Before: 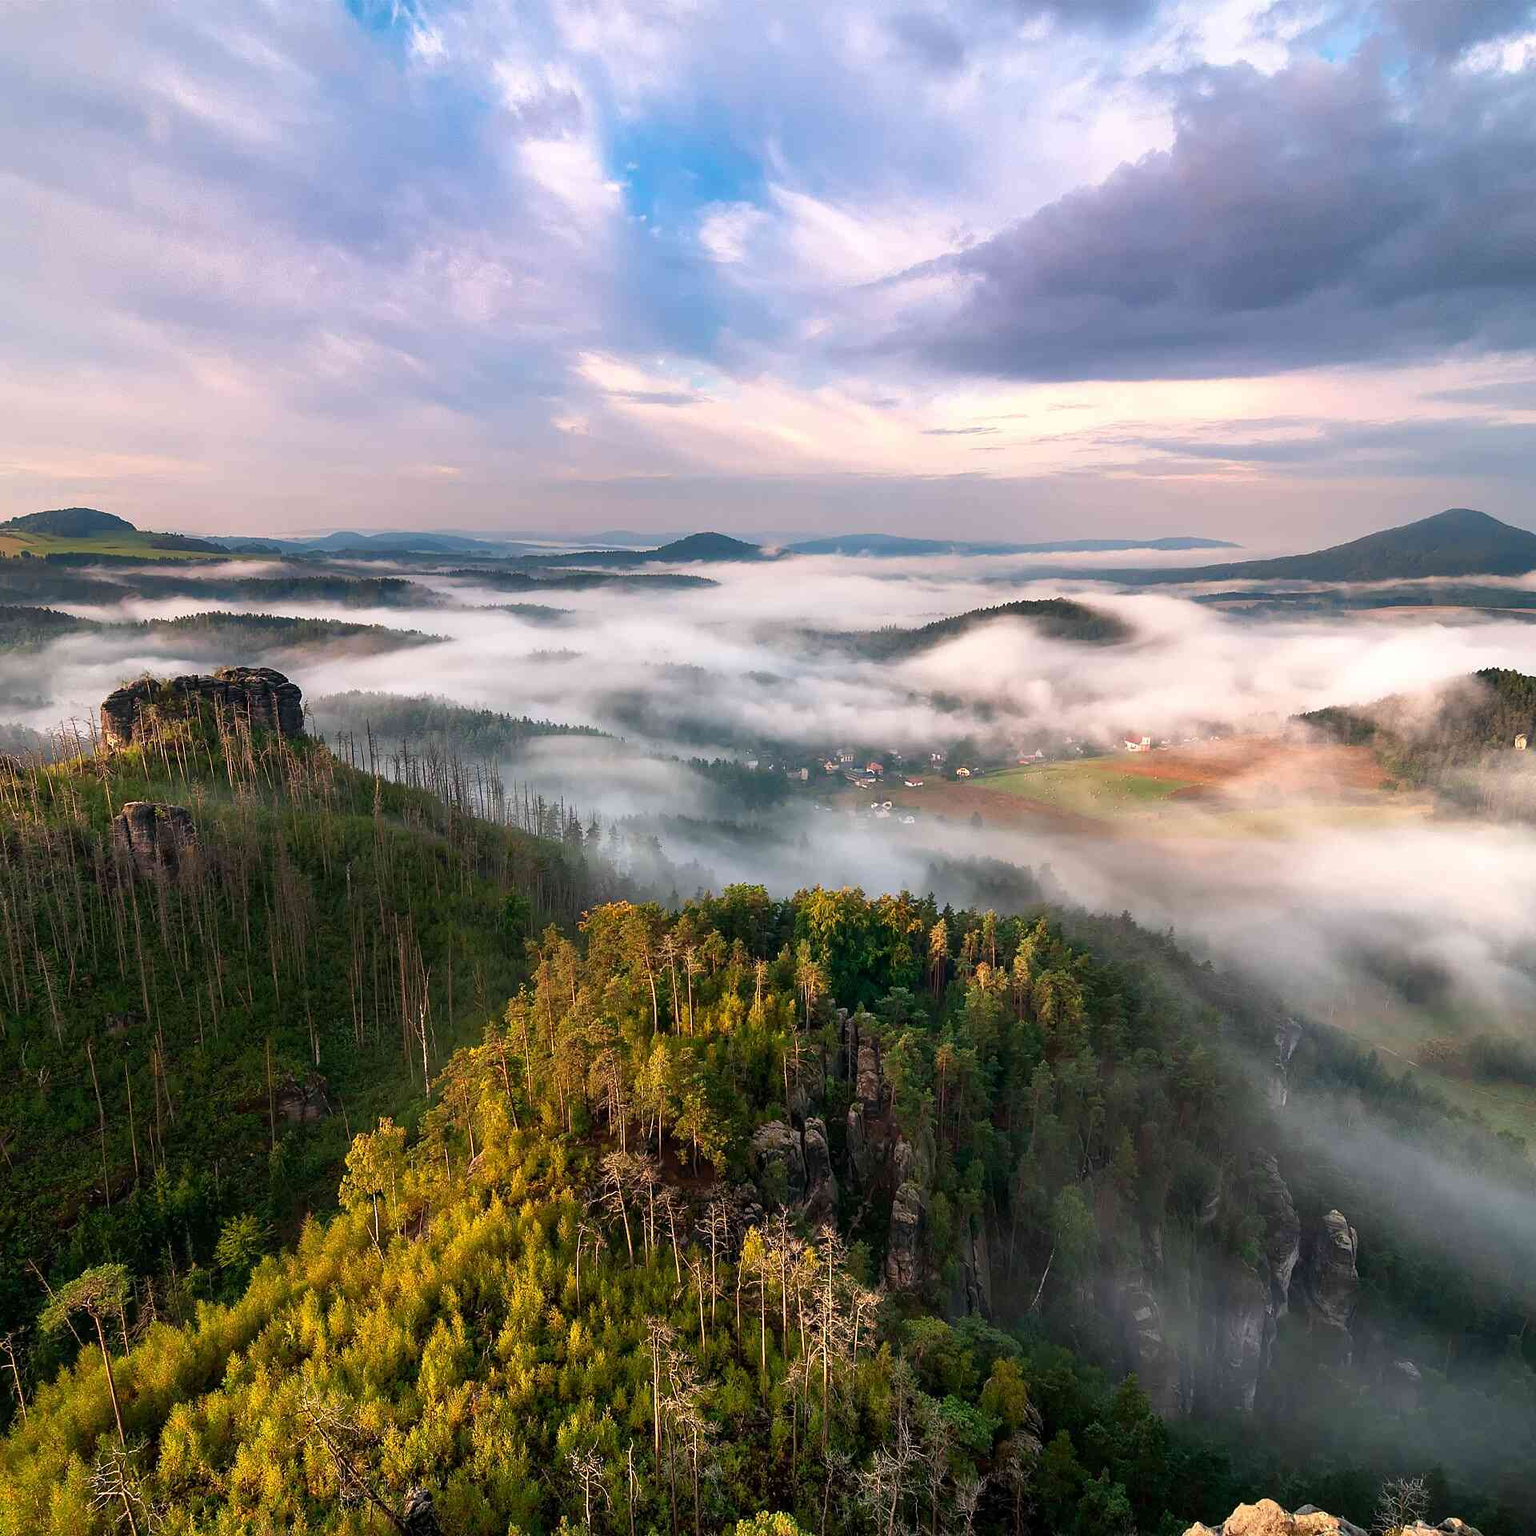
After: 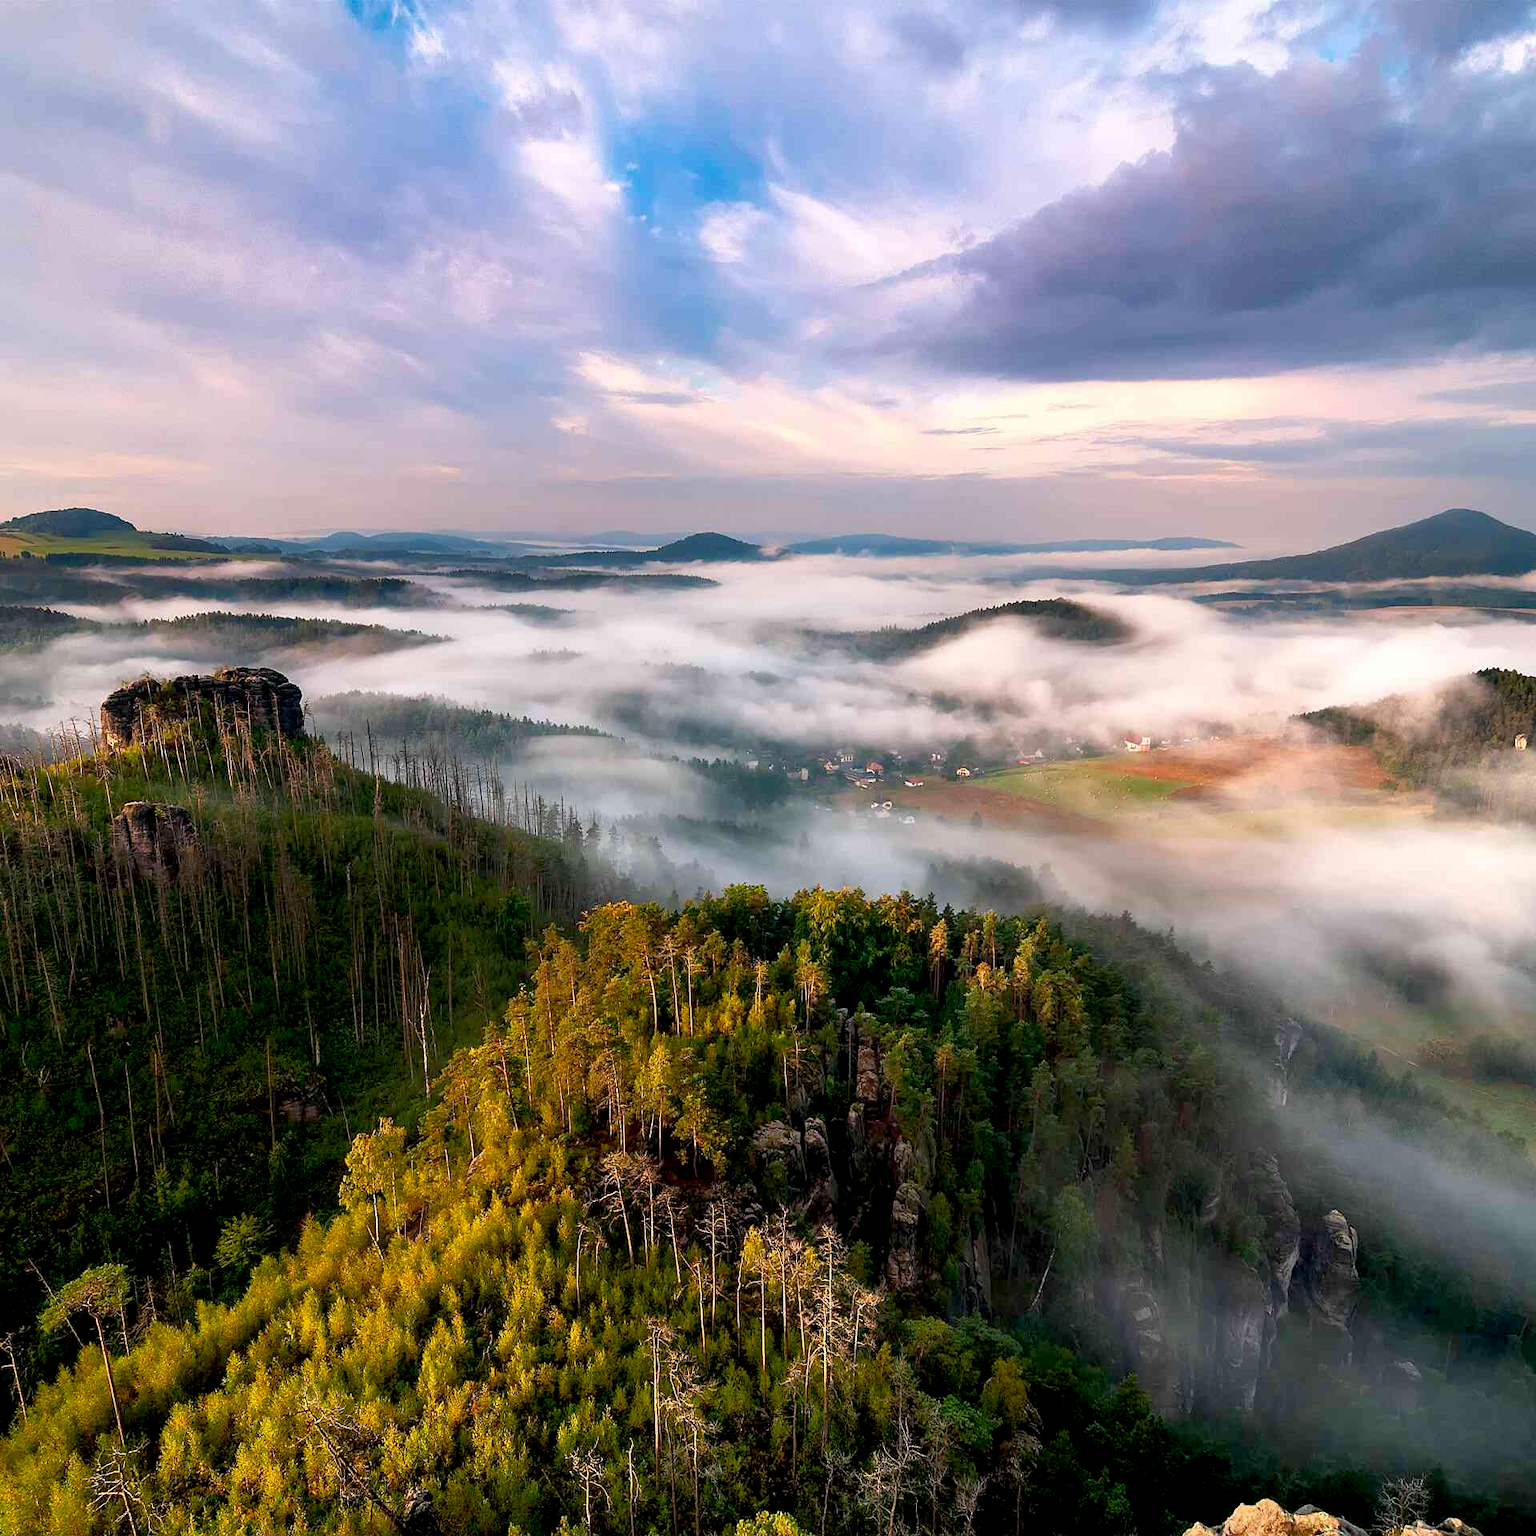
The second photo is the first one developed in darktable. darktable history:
exposure: black level correction 0.012, compensate highlight preservation false
color balance rgb: shadows fall-off 101%, linear chroma grading › mid-tones 7.63%, perceptual saturation grading › mid-tones 11.68%, mask middle-gray fulcrum 22.45%, global vibrance 10.11%, saturation formula JzAzBz (2021)
